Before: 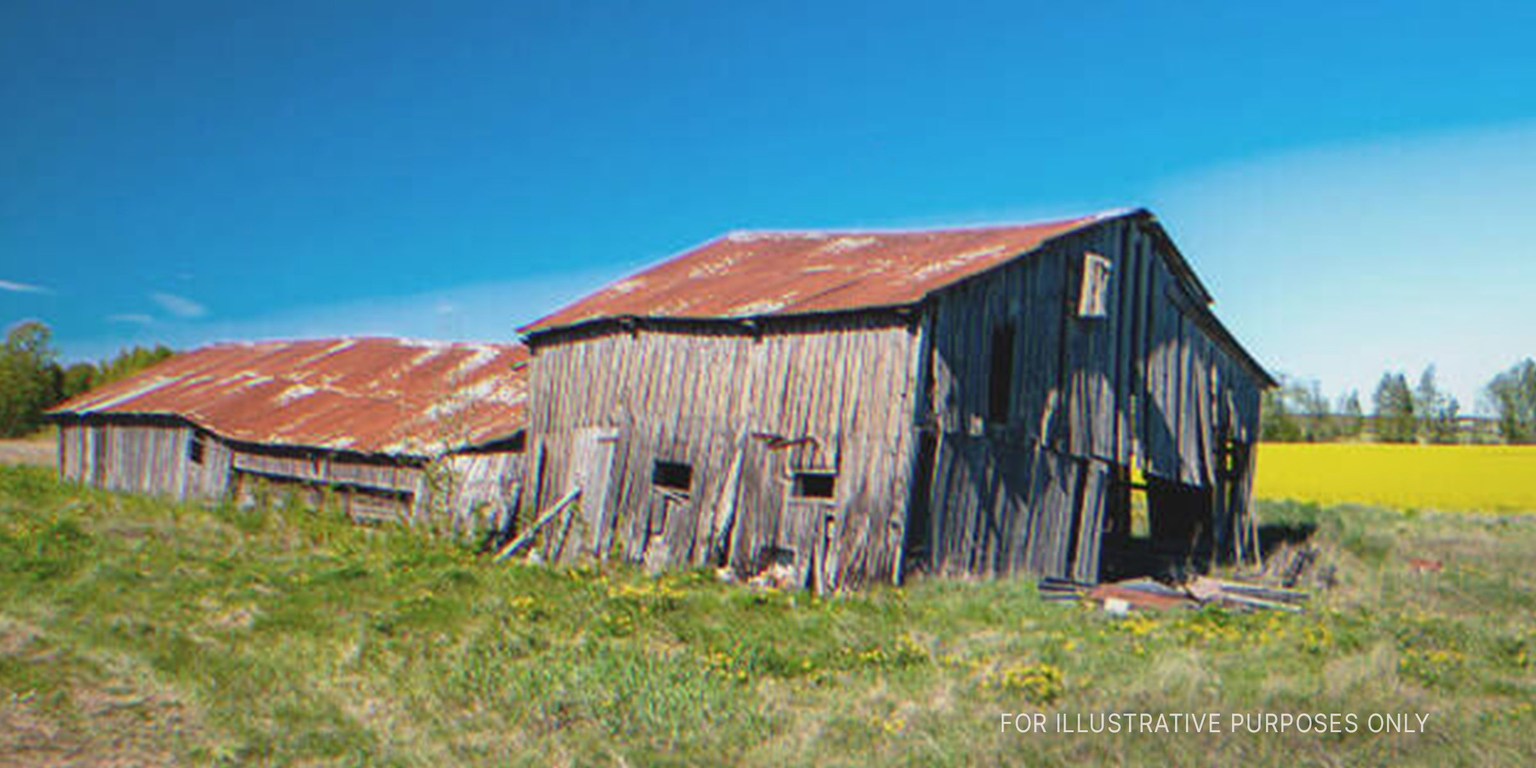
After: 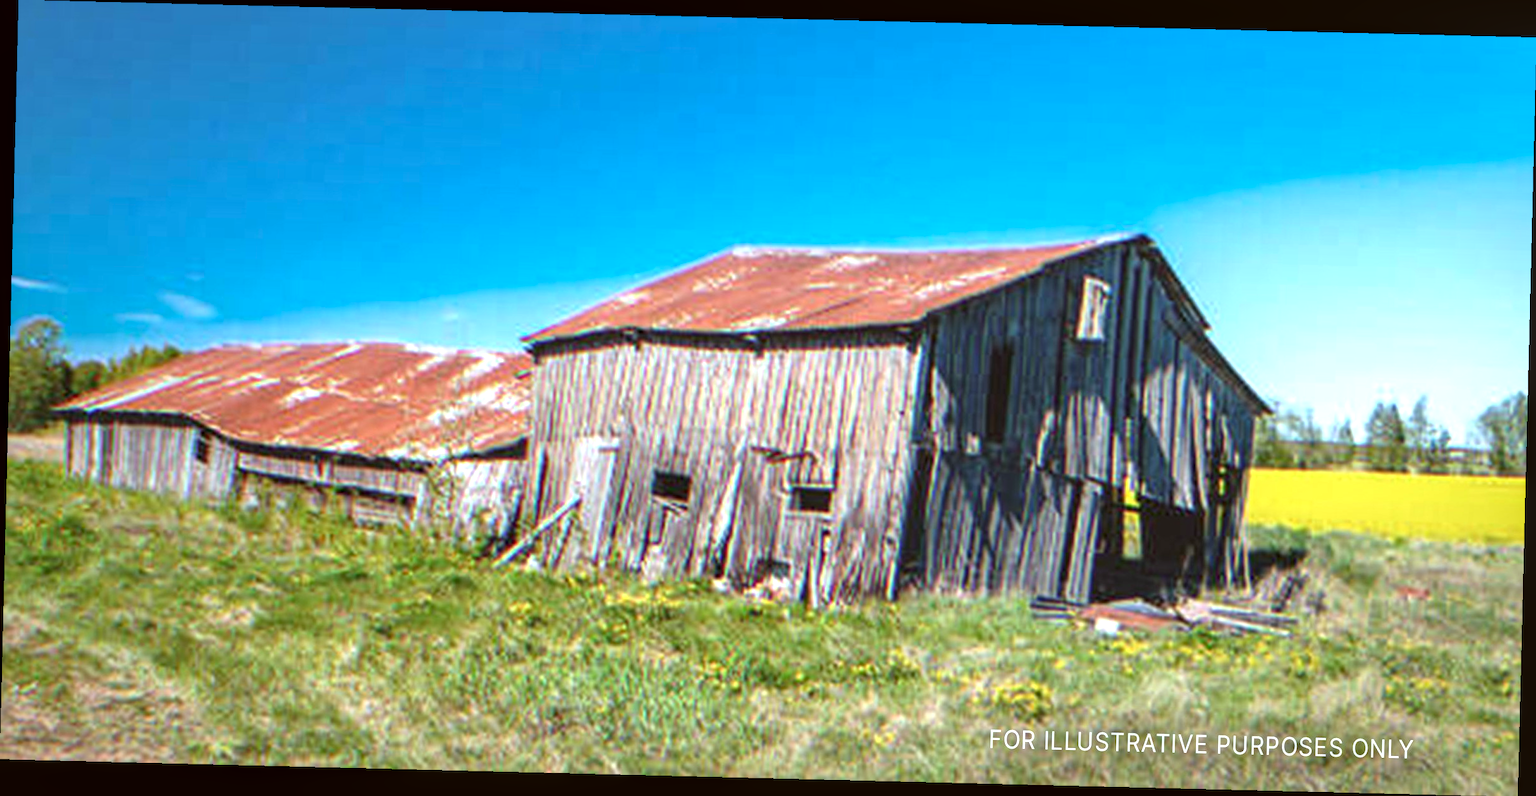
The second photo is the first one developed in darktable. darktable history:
exposure: exposure 0.667 EV, compensate highlight preservation false
crop and rotate: angle -1.42°
color correction: highlights a* -3.2, highlights b* -6.97, shadows a* 3.07, shadows b* 5.39
local contrast: on, module defaults
